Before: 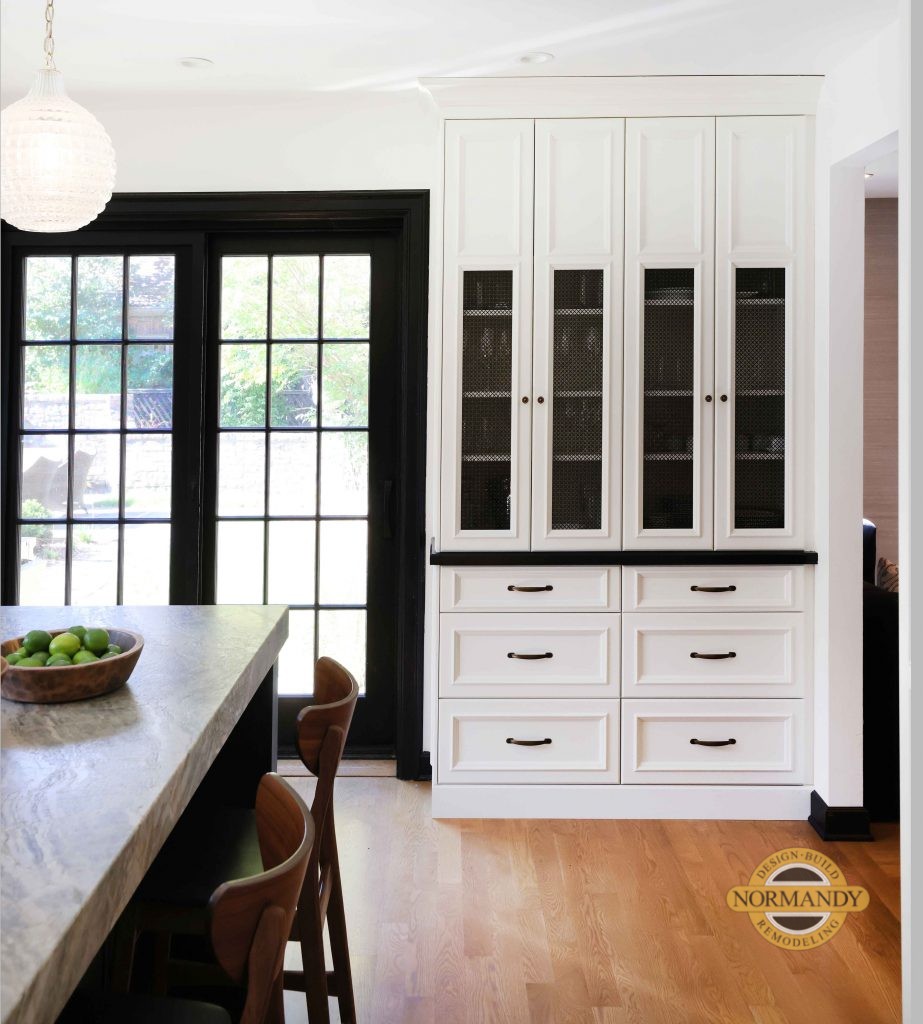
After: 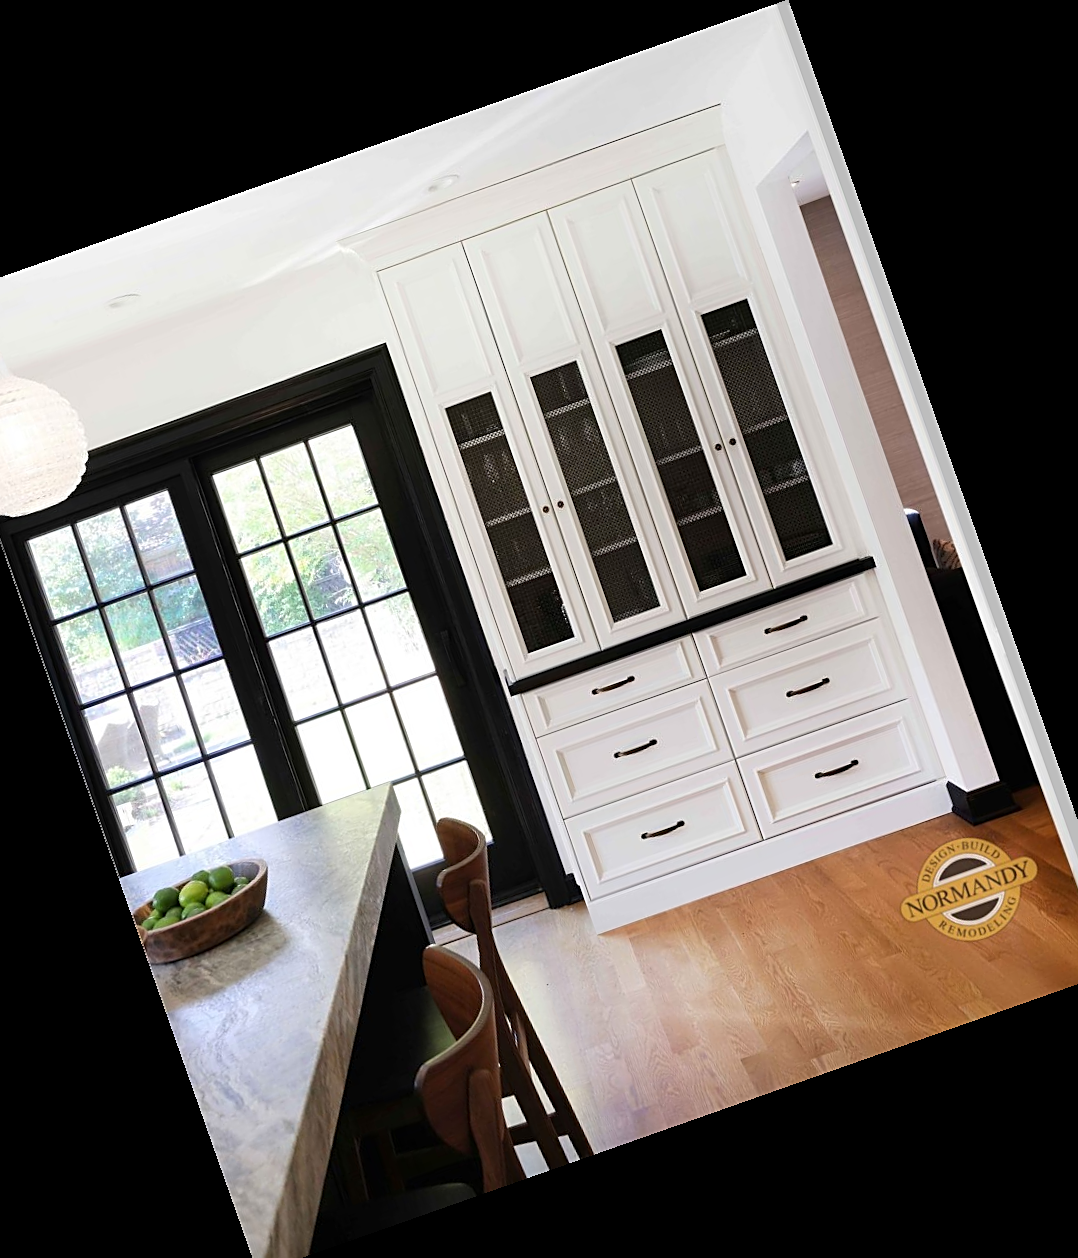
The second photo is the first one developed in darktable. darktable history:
sharpen: on, module defaults
crop and rotate: angle 19.43°, left 6.812%, right 4.125%, bottom 1.087%
tone equalizer: on, module defaults
